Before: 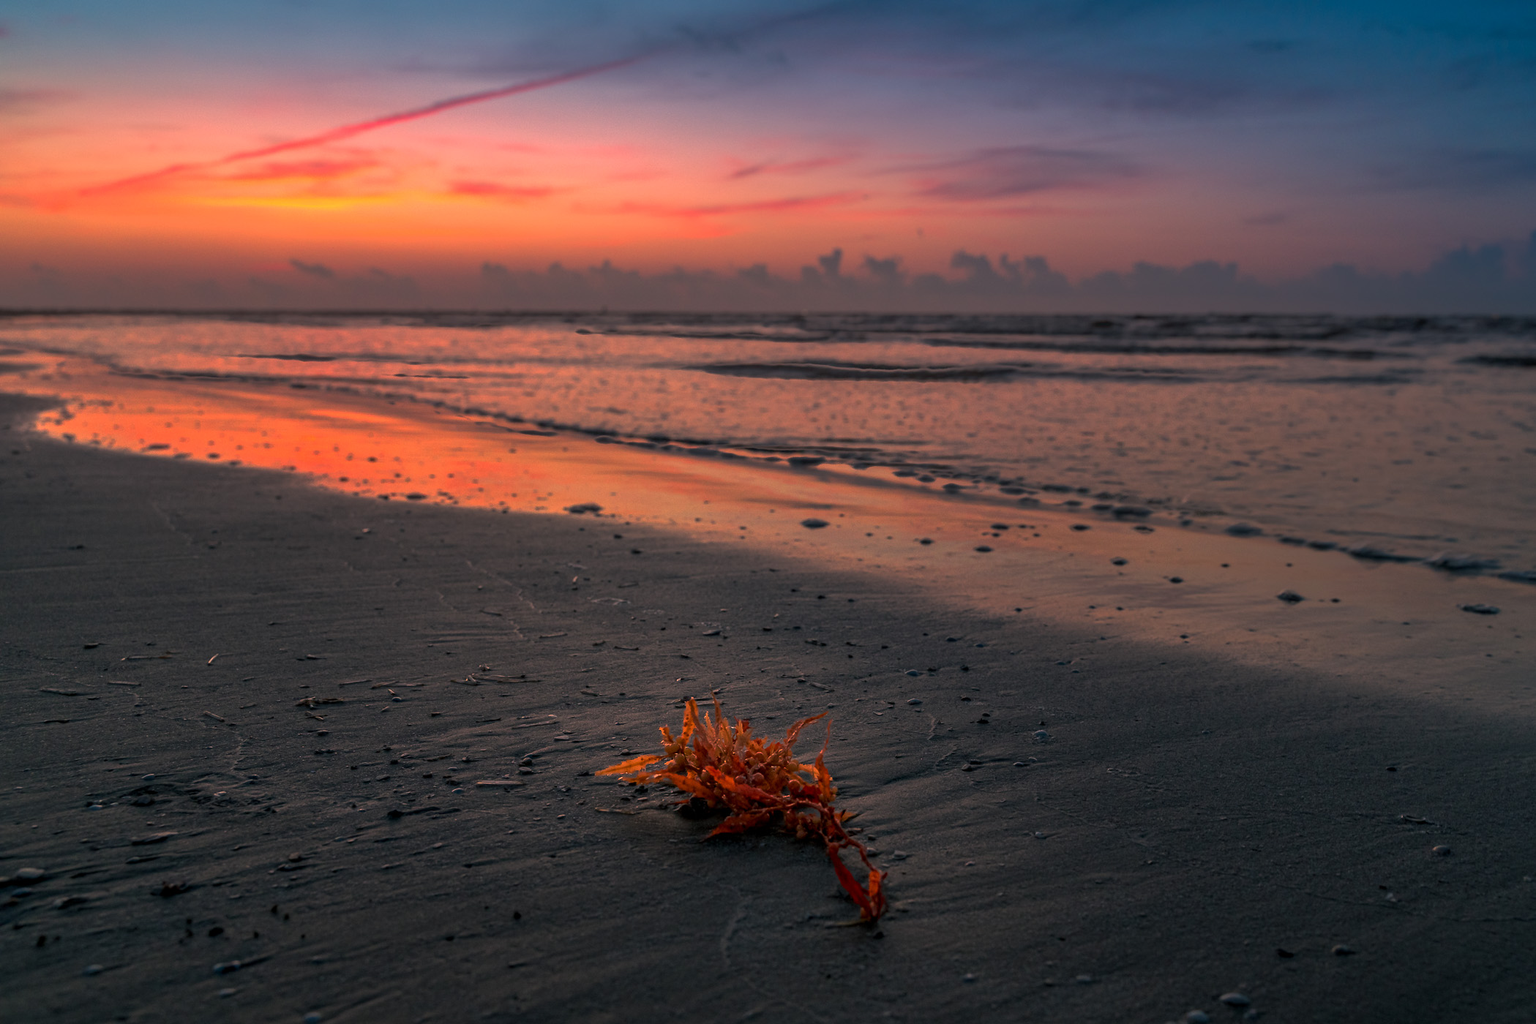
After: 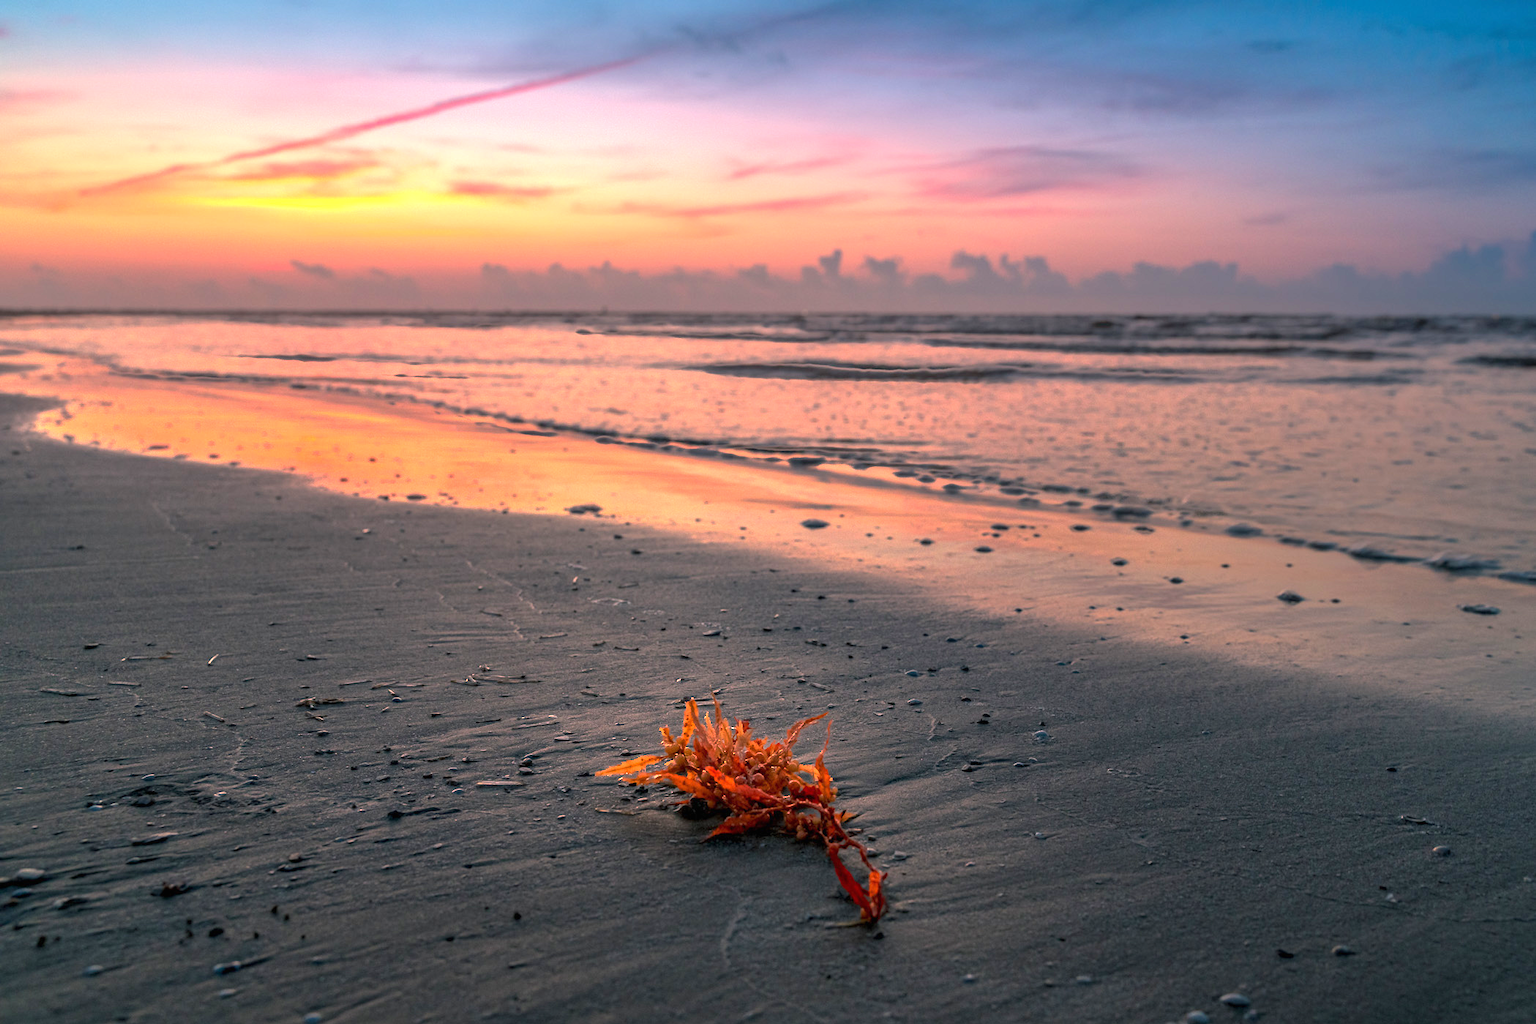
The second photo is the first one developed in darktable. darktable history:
exposure: black level correction 0, exposure 1.467 EV, compensate highlight preservation false
